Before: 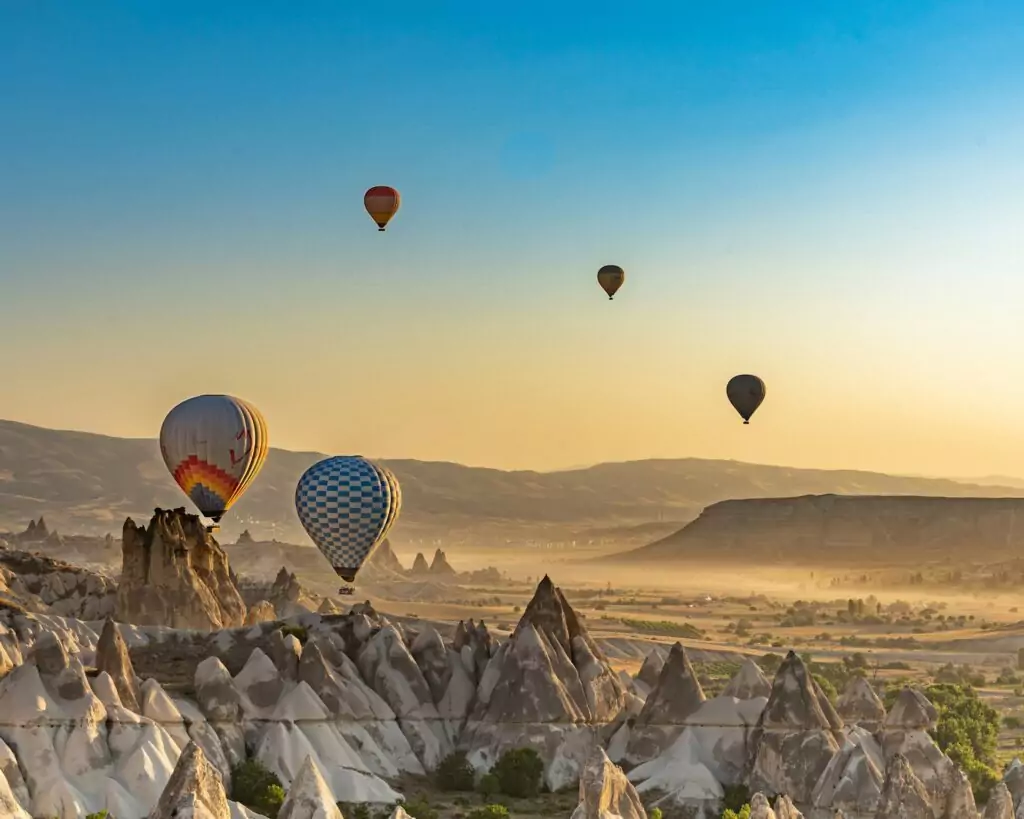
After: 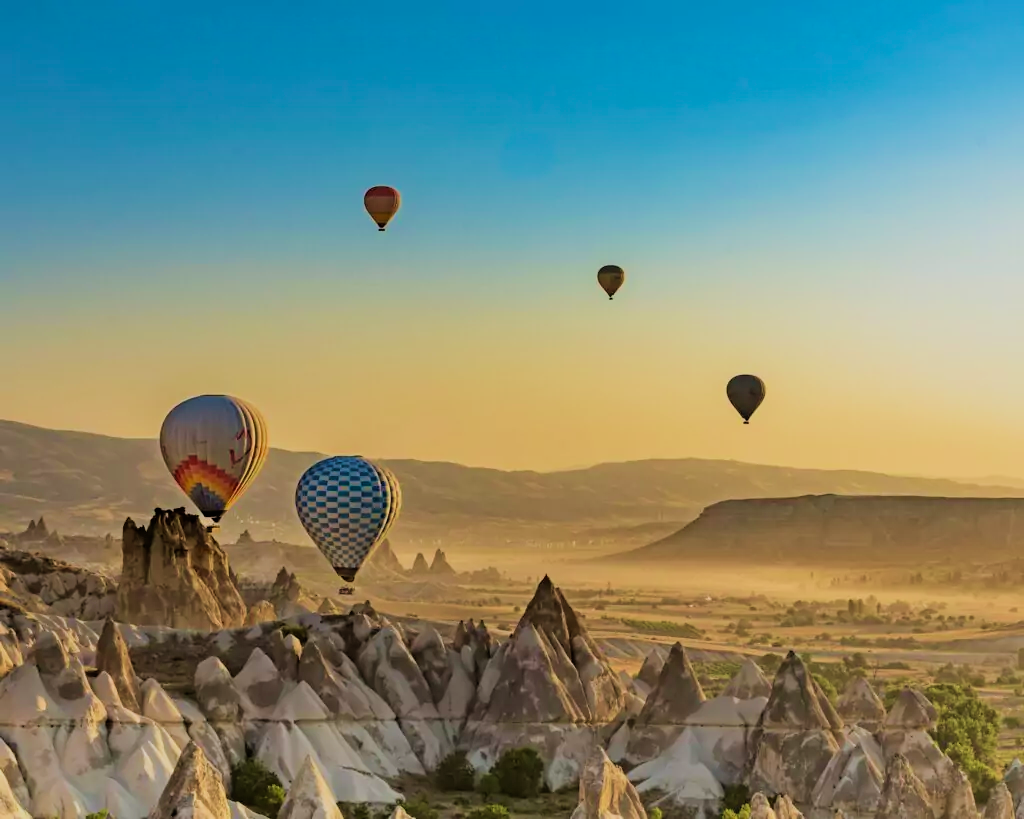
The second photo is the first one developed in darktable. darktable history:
filmic rgb: black relative exposure -7.65 EV, white relative exposure 4.56 EV, hardness 3.61
velvia: strength 56%
